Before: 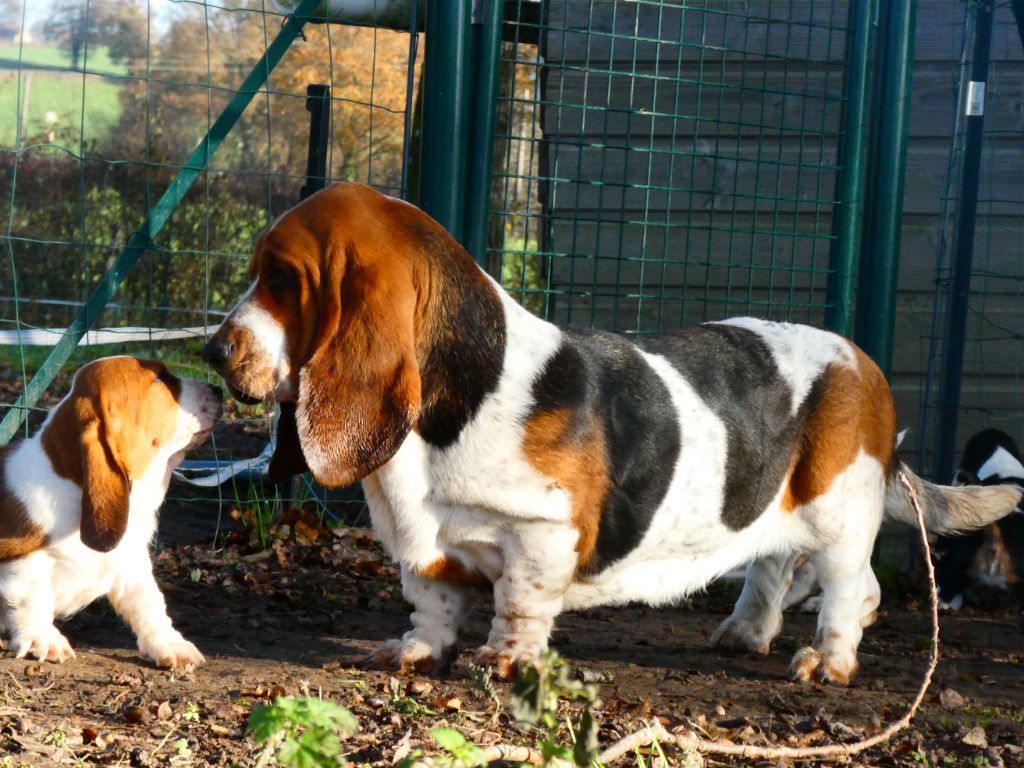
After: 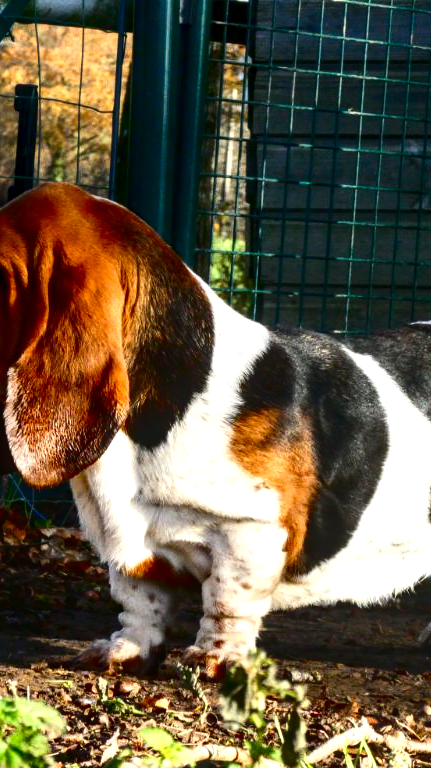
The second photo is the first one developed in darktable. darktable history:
local contrast: on, module defaults
contrast brightness saturation: contrast 0.19, brightness -0.24, saturation 0.11
exposure: exposure 0.6 EV, compensate highlight preservation false
crop: left 28.583%, right 29.231%
